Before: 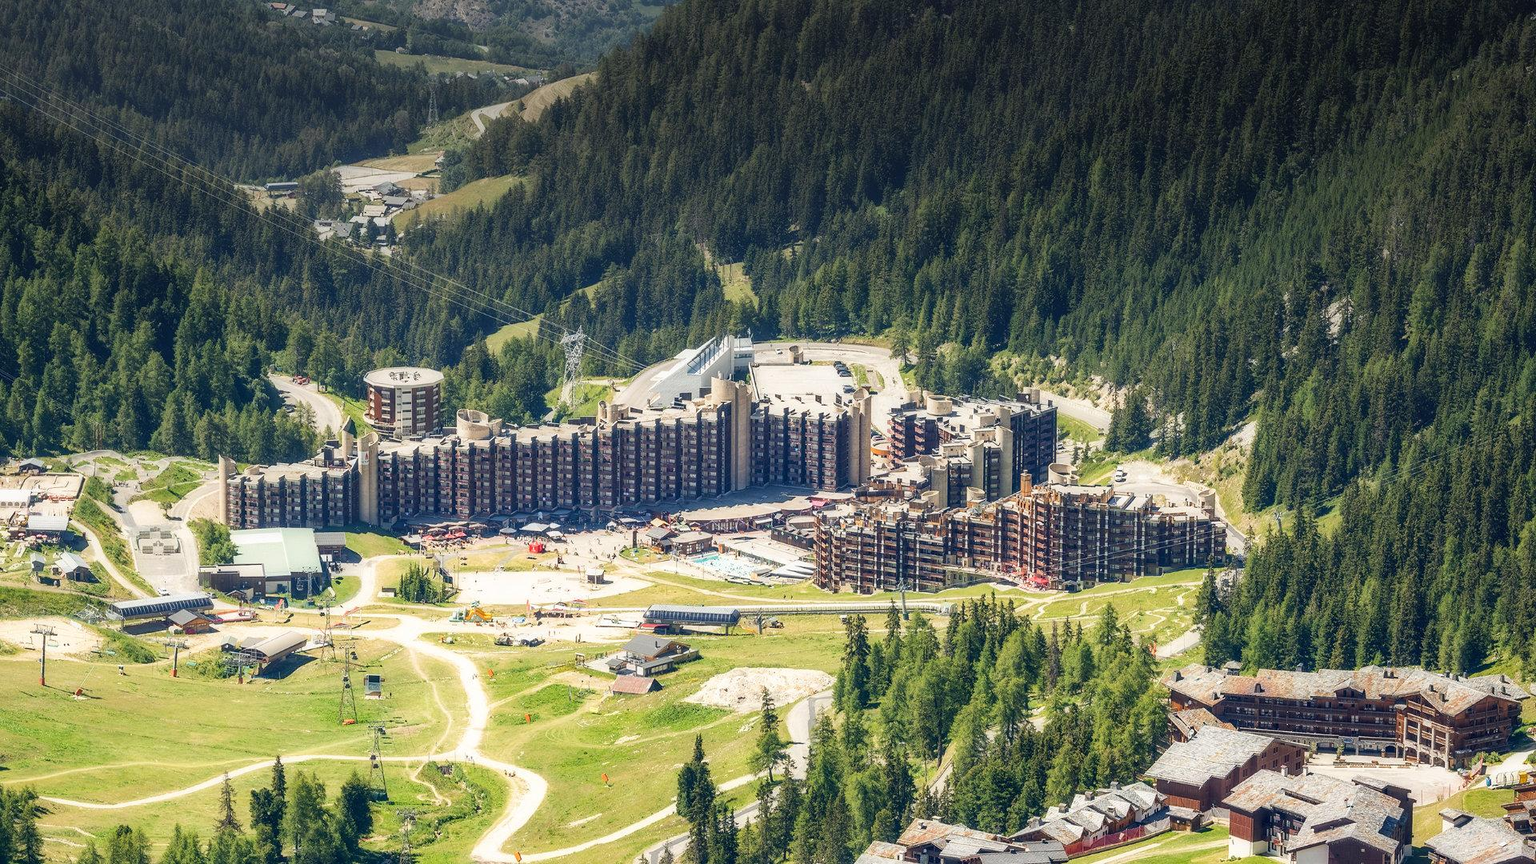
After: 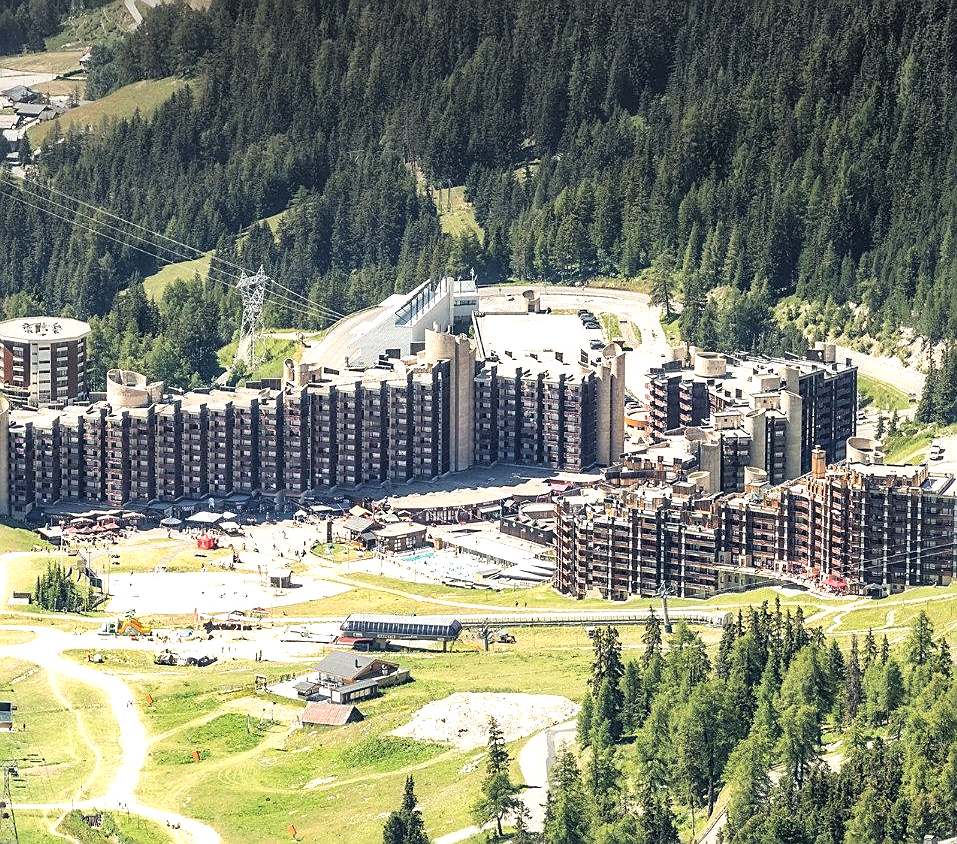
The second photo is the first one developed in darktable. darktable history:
shadows and highlights: radius 45.64, white point adjustment 6.72, compress 79.8%, soften with gaussian
levels: levels [0.029, 0.545, 0.971]
crop and rotate: angle 0.011°, left 24.195%, top 13.157%, right 25.941%, bottom 8.635%
sharpen: on, module defaults
contrast brightness saturation: brightness 0.153
